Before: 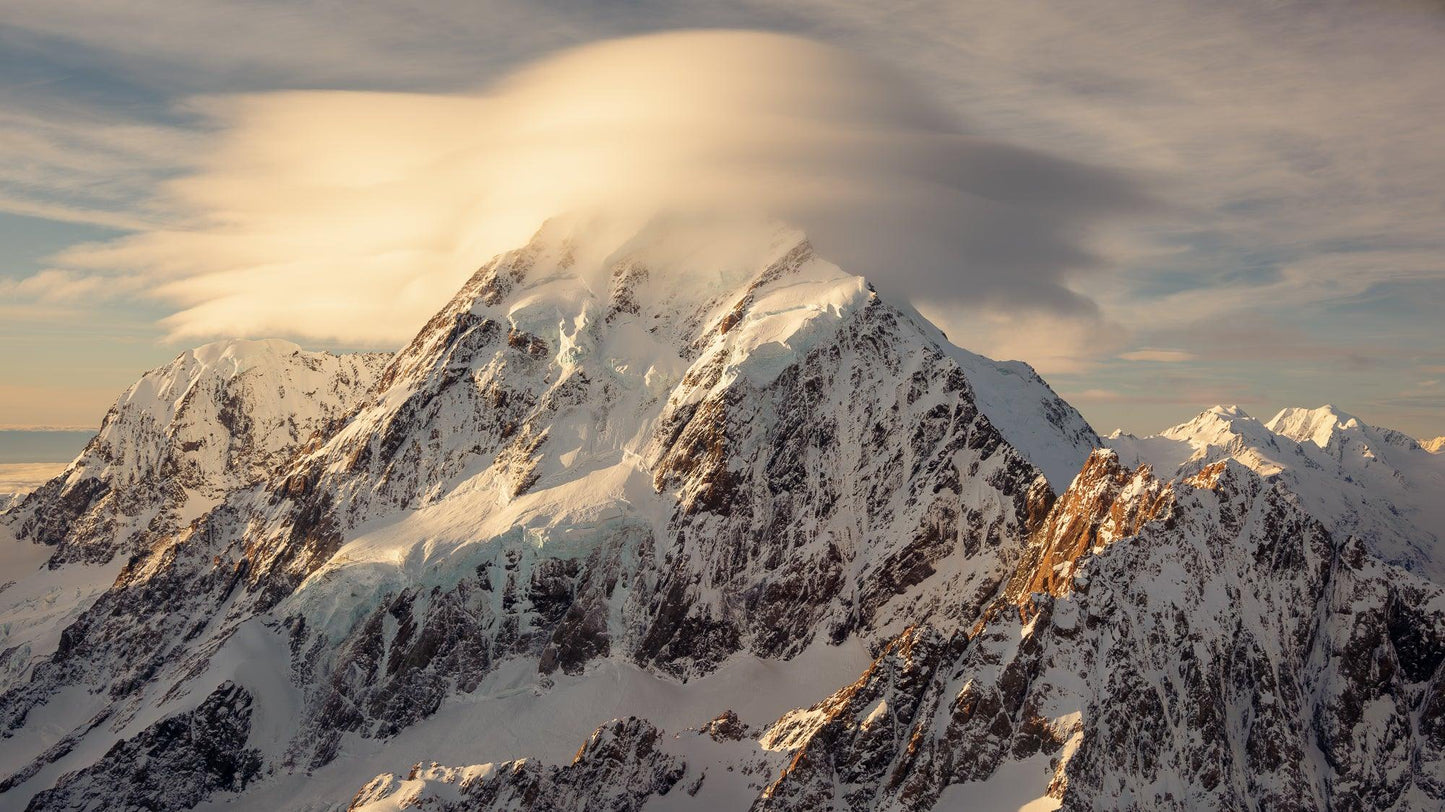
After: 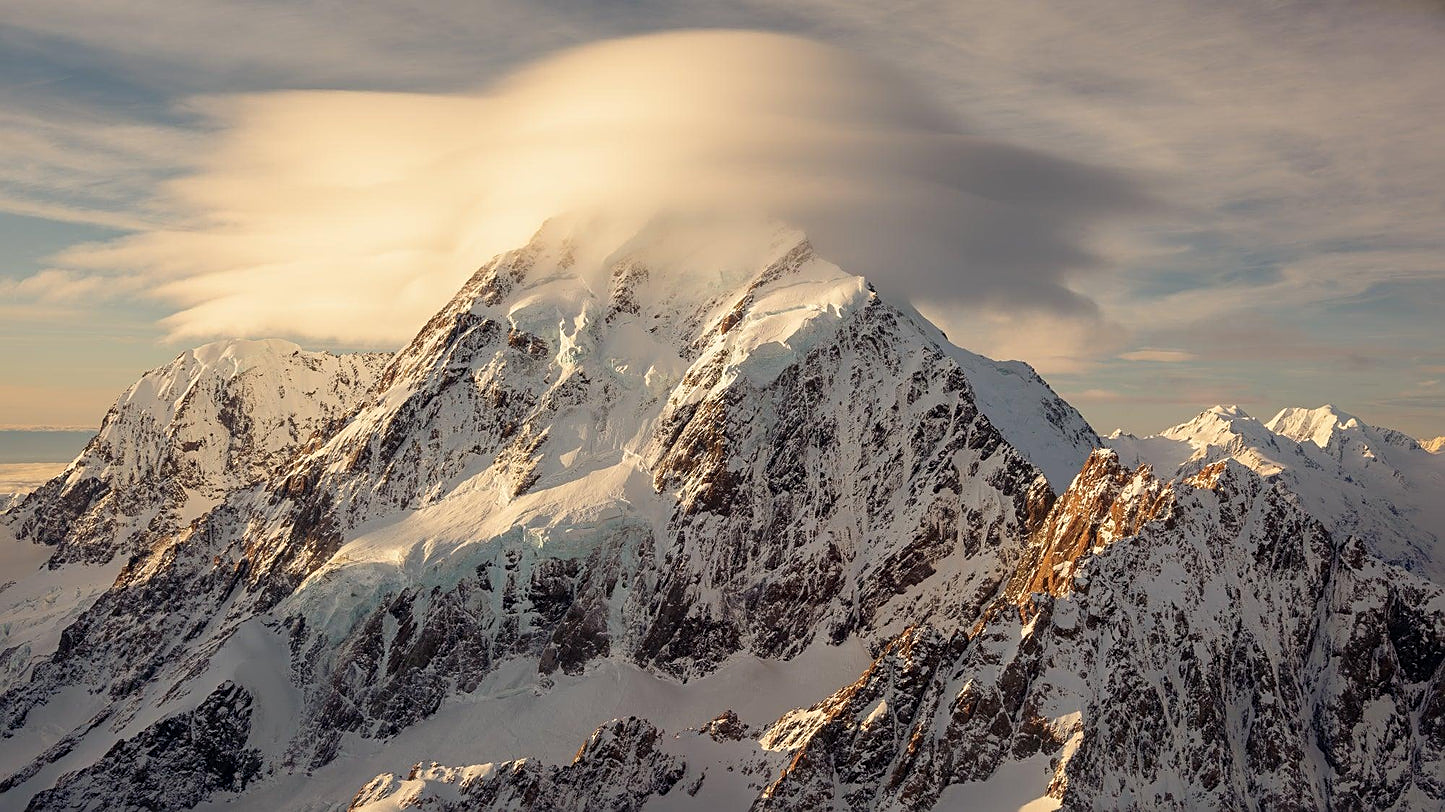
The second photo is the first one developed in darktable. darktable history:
sharpen: amount 0.473
